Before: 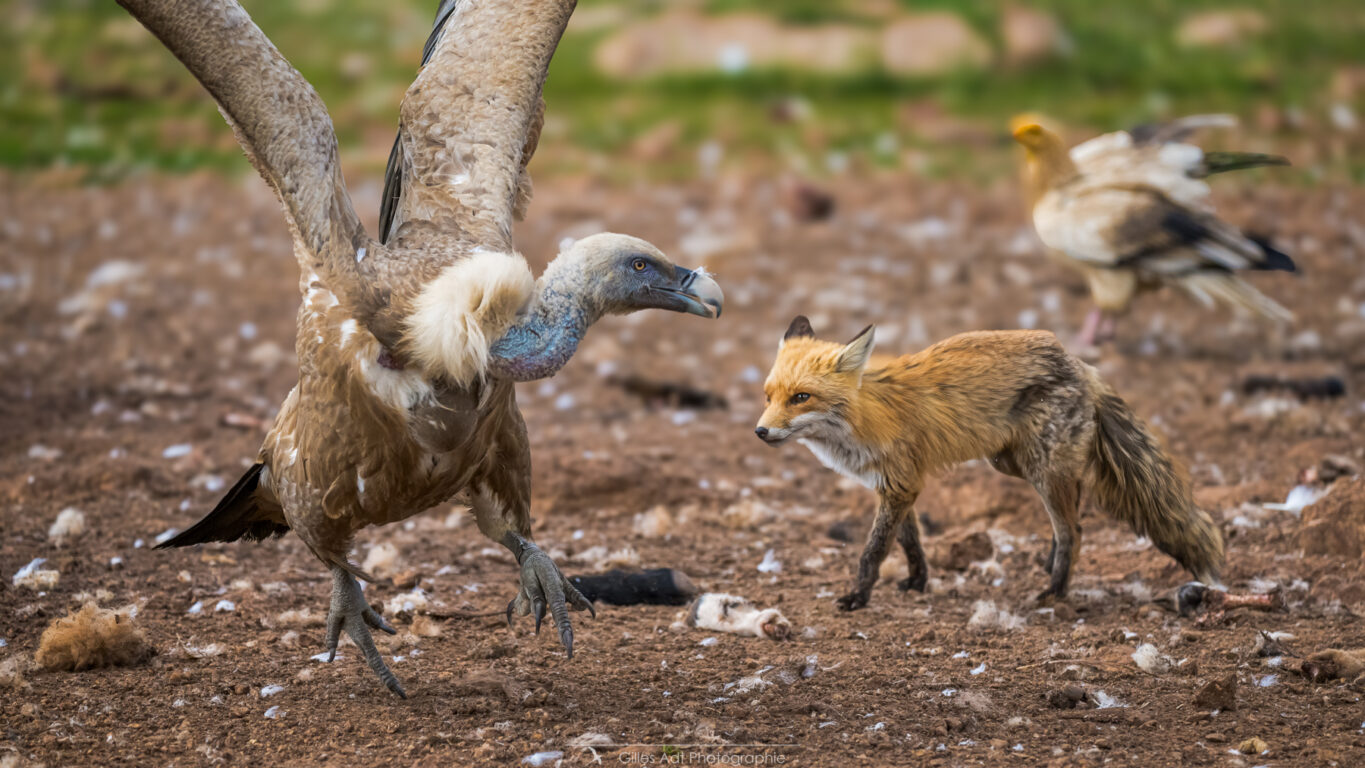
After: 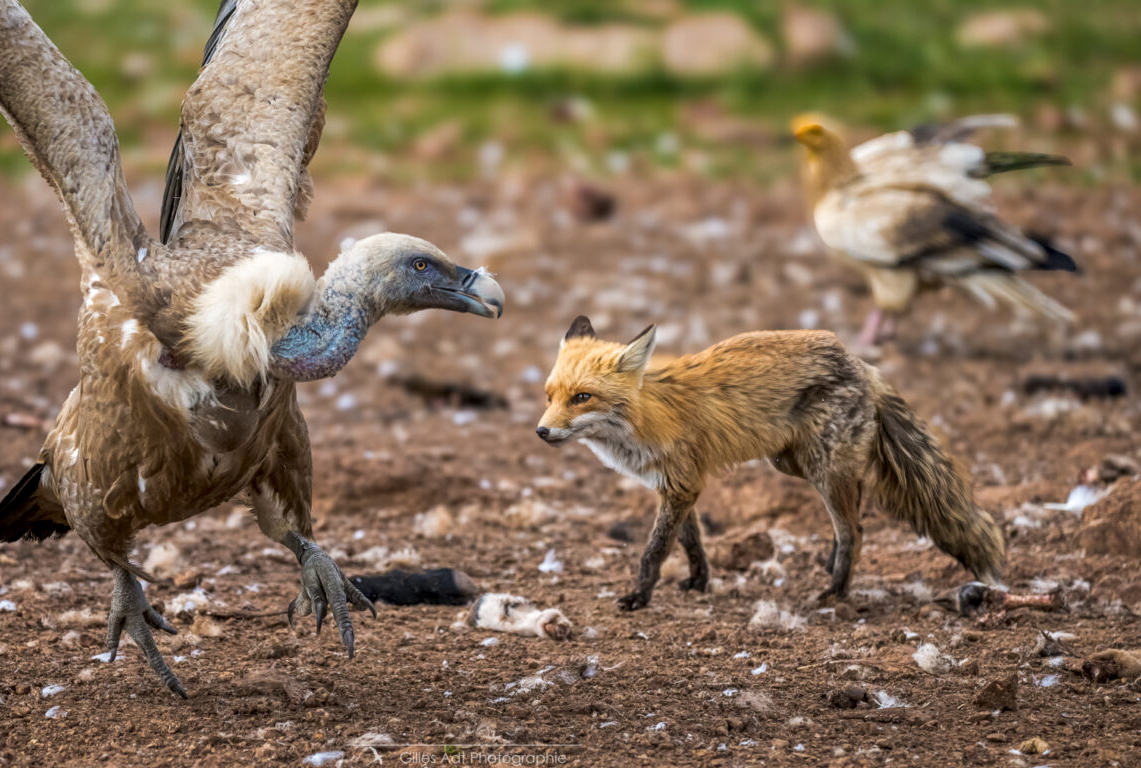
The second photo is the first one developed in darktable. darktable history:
crop: left 16.054%
local contrast: on, module defaults
